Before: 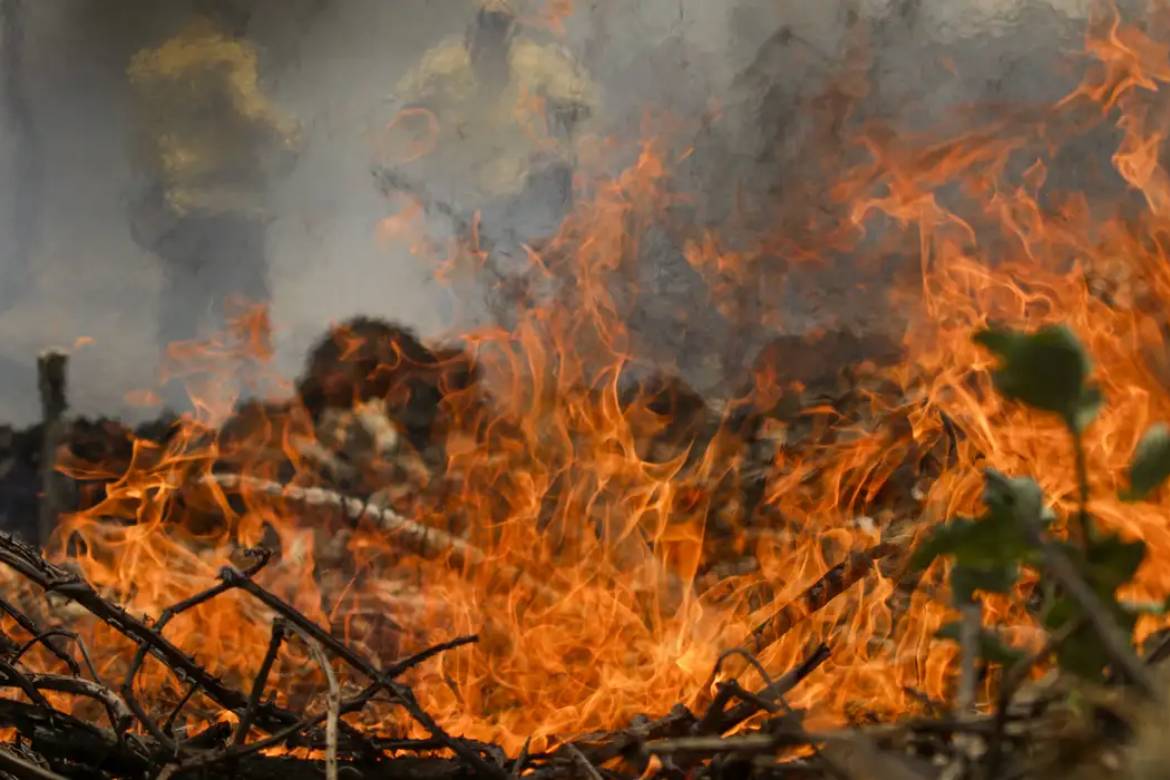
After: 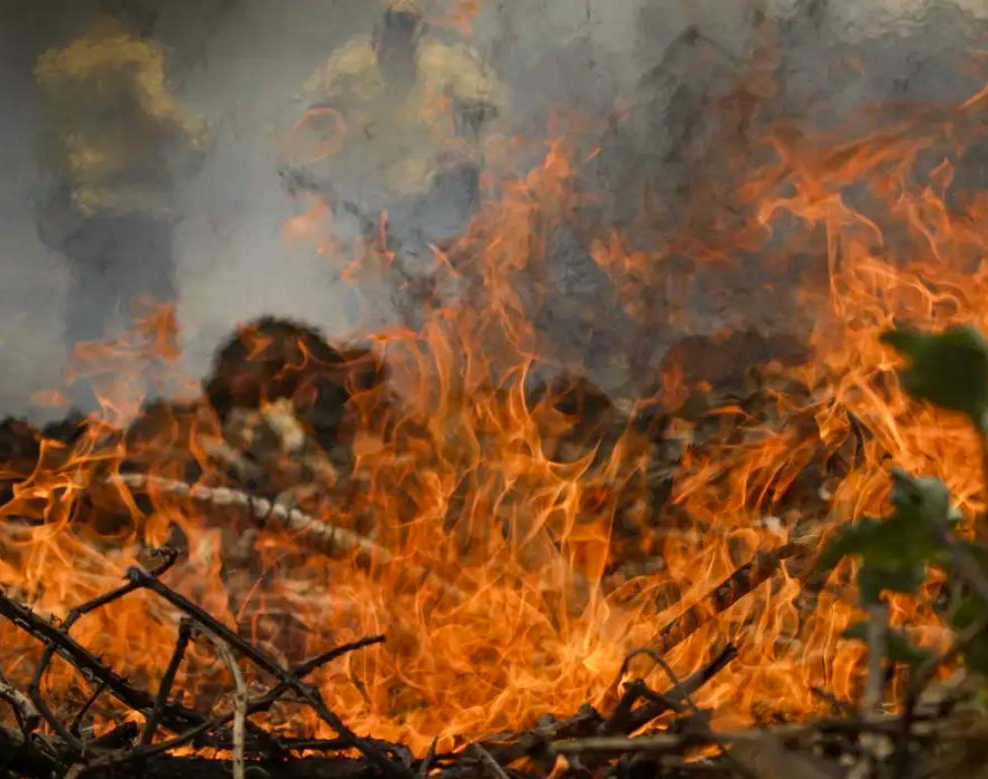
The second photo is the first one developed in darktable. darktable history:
crop: left 7.997%, right 7.516%
haze removal: compatibility mode true, adaptive false
